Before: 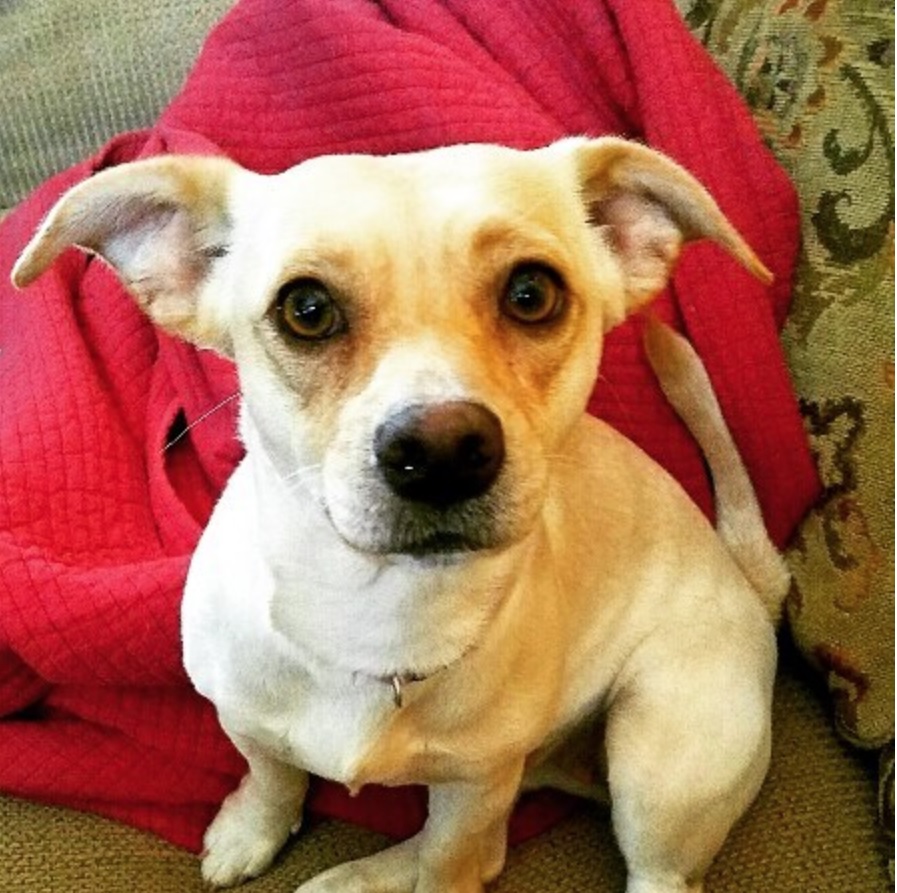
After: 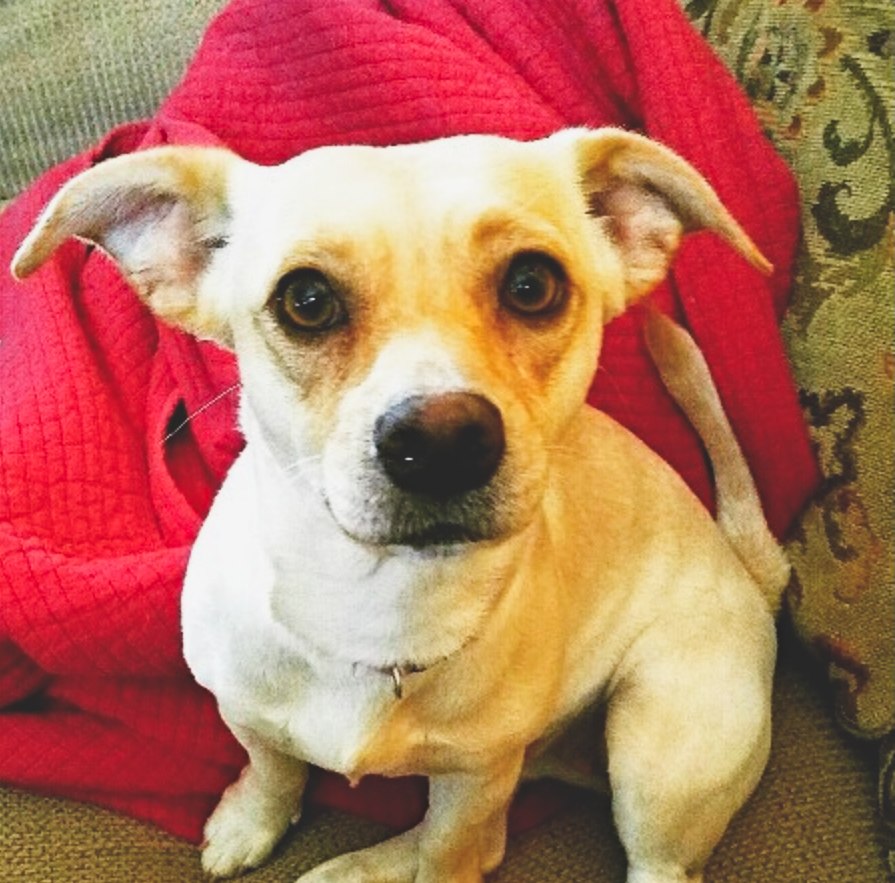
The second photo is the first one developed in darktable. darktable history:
crop: top 1.082%, right 0.114%
tone curve: curves: ch0 [(0, 0.011) (0.139, 0.106) (0.295, 0.271) (0.499, 0.523) (0.739, 0.782) (0.857, 0.879) (1, 0.967)]; ch1 [(0, 0) (0.272, 0.249) (0.39, 0.379) (0.469, 0.456) (0.495, 0.497) (0.524, 0.53) (0.588, 0.62) (0.725, 0.779) (1, 1)]; ch2 [(0, 0) (0.125, 0.089) (0.35, 0.317) (0.437, 0.42) (0.502, 0.499) (0.533, 0.553) (0.599, 0.638) (1, 1)], preserve colors none
haze removal: strength 0.295, distance 0.256, adaptive false
exposure: black level correction -0.028, compensate highlight preservation false
